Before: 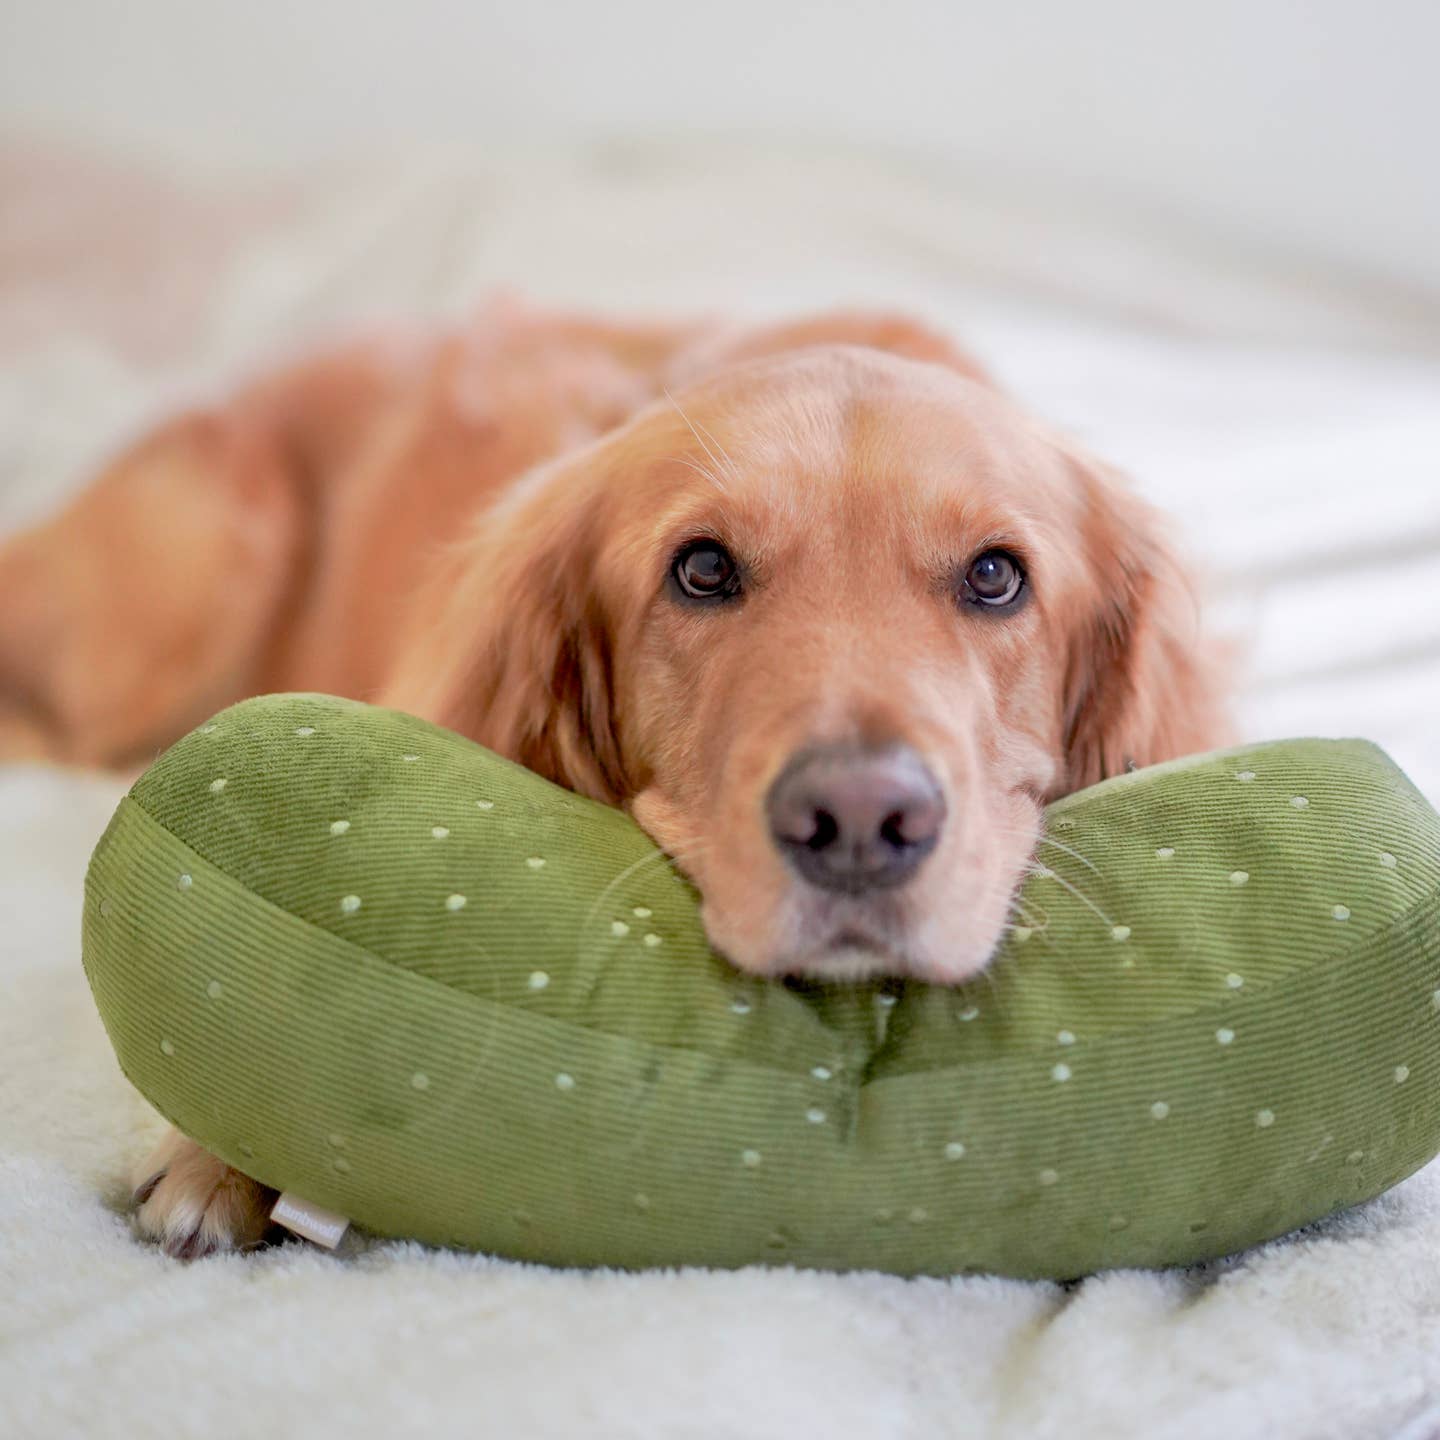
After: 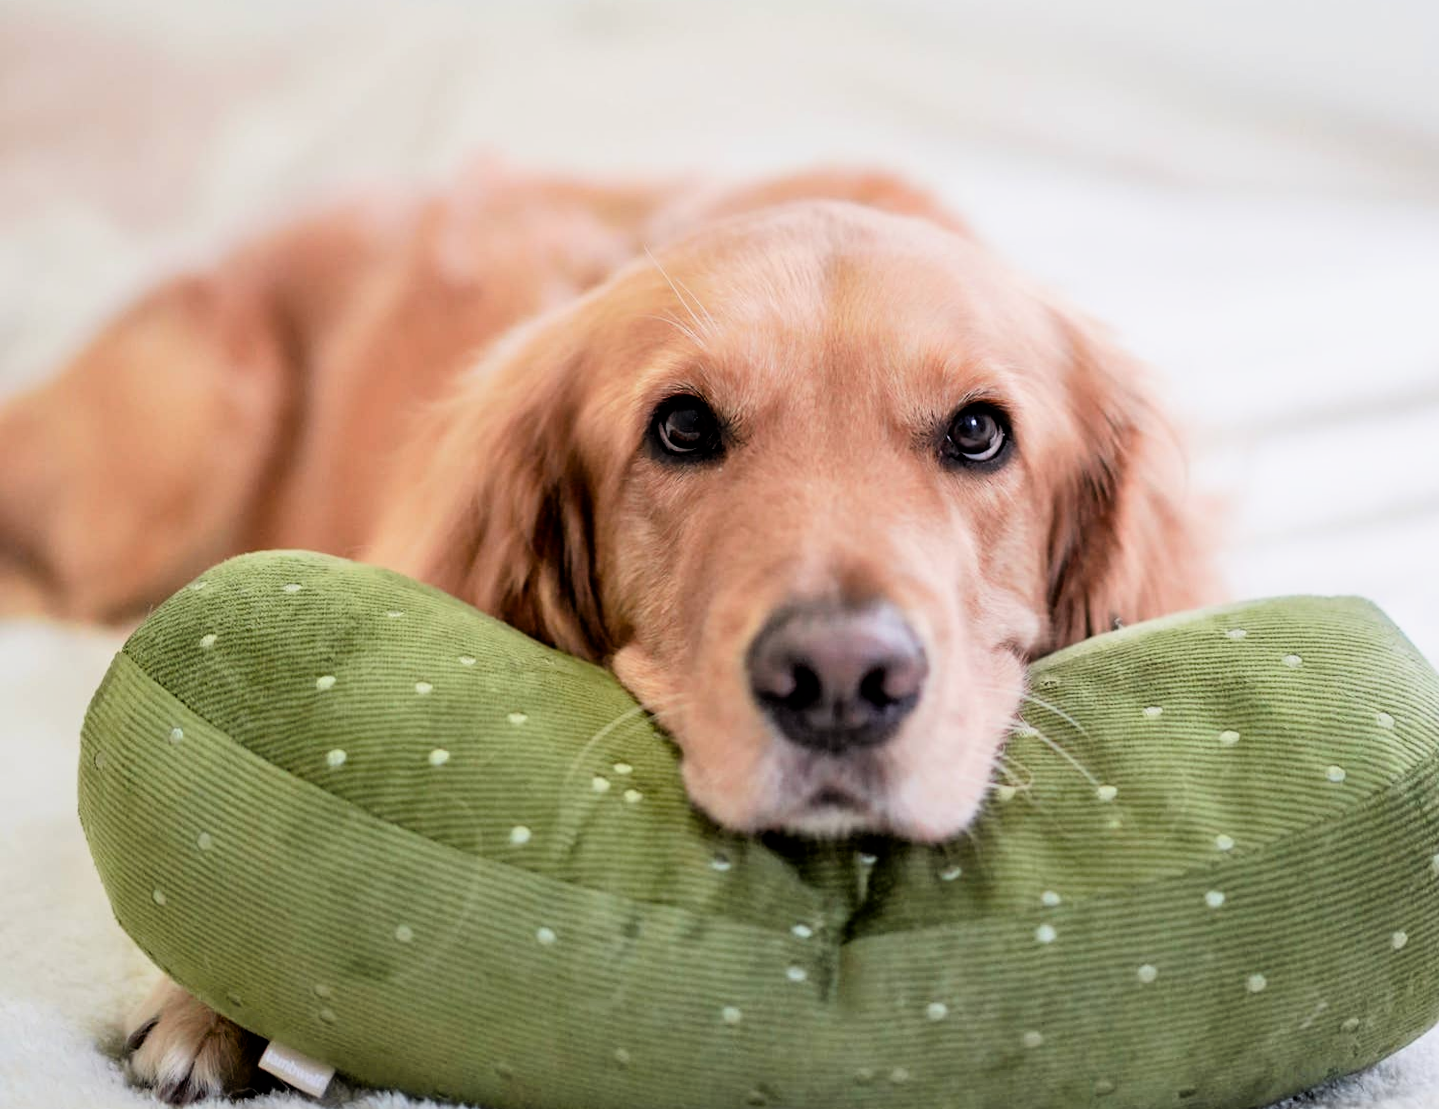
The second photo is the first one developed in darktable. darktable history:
rotate and perspective: lens shift (horizontal) -0.055, automatic cropping off
crop: top 11.038%, bottom 13.962%
filmic rgb: black relative exposure -5.42 EV, white relative exposure 2.85 EV, dynamic range scaling -37.73%, hardness 4, contrast 1.605, highlights saturation mix -0.93%
